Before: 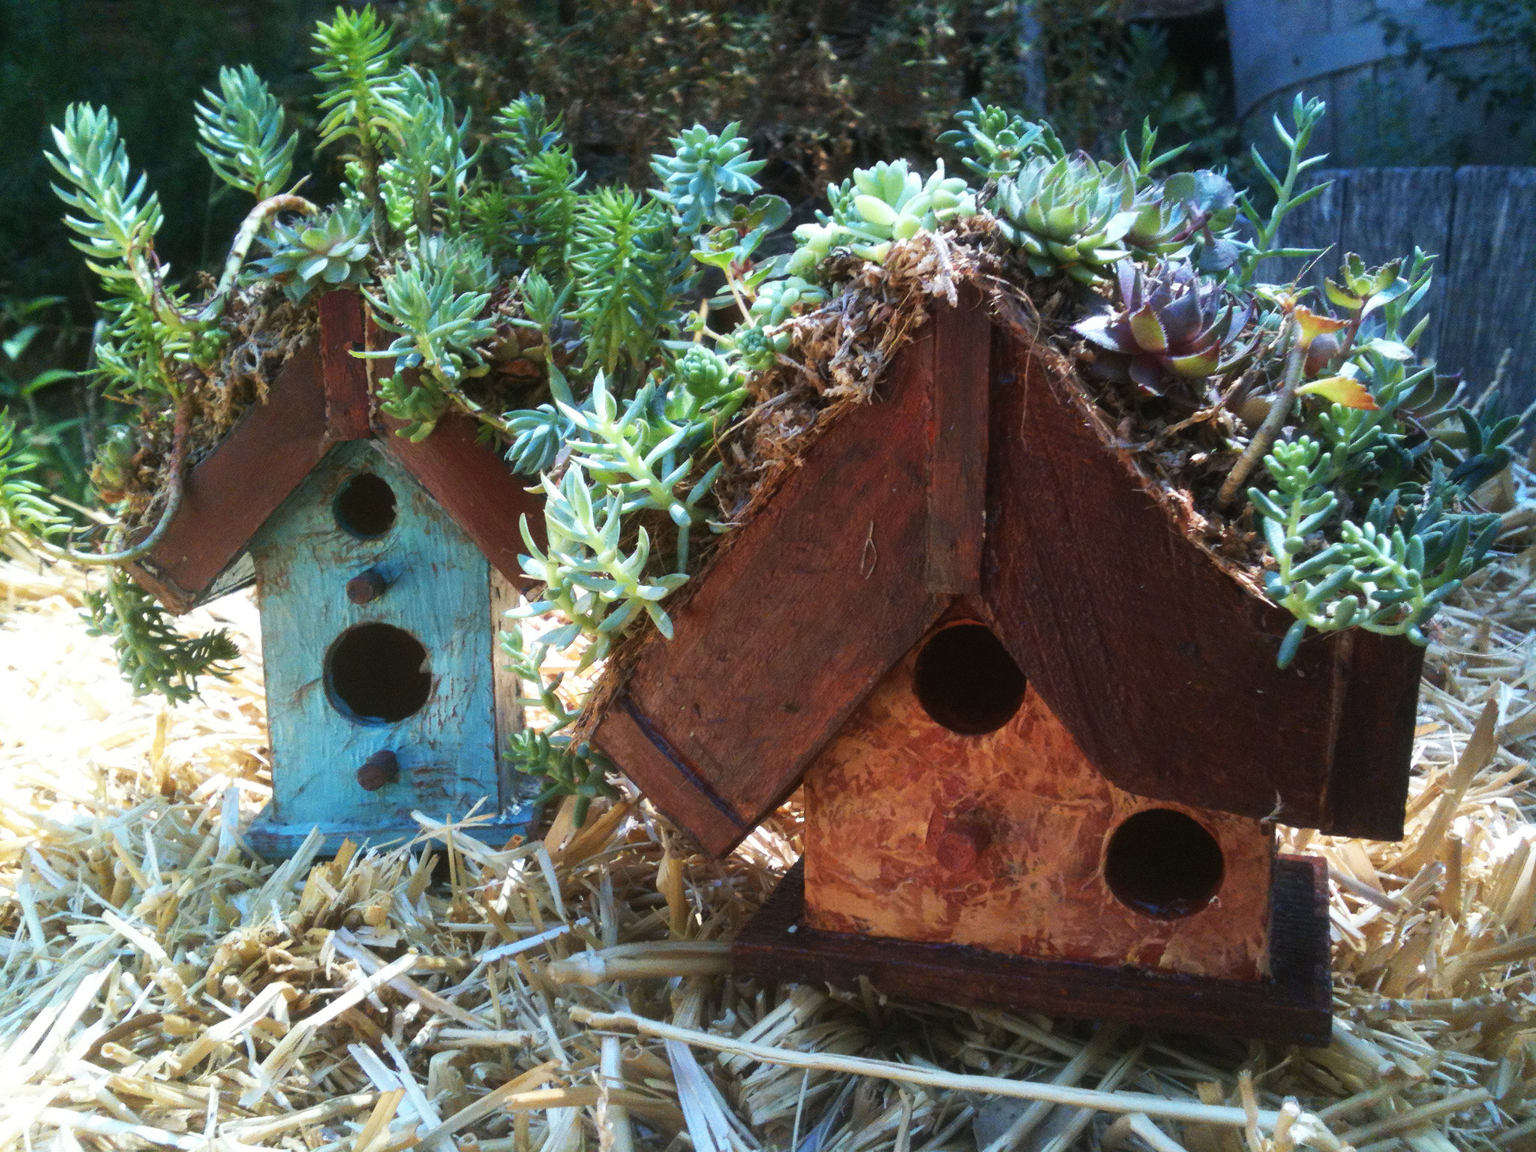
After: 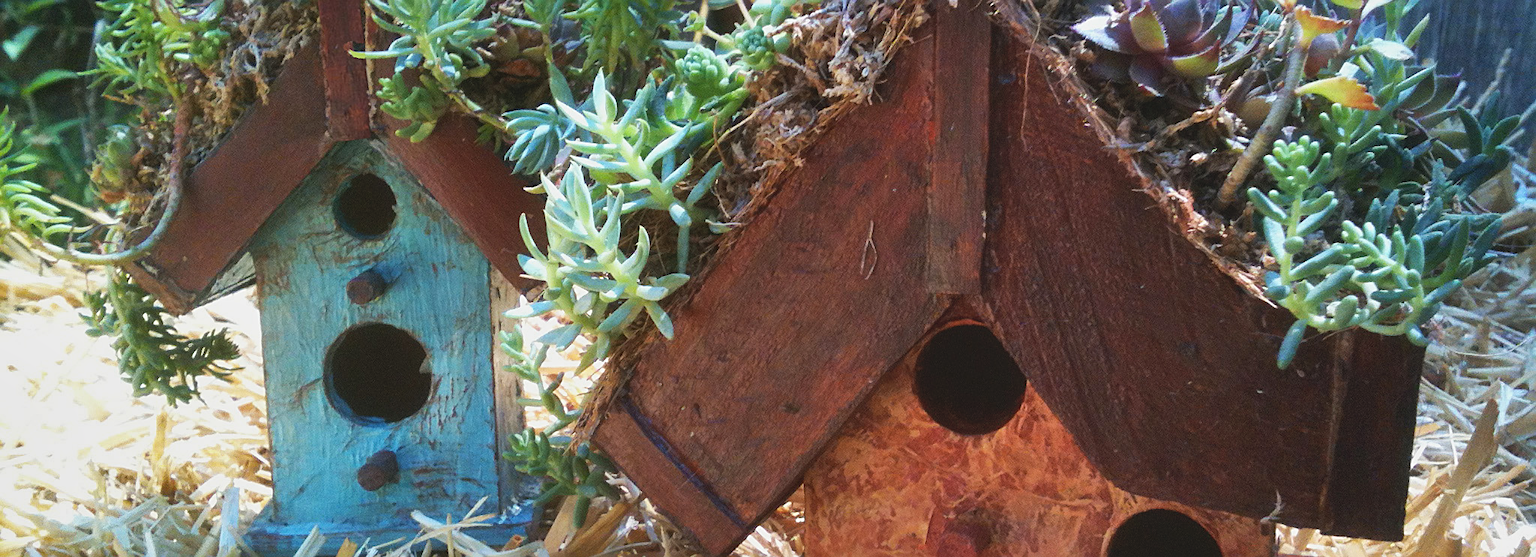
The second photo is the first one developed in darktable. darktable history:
tone equalizer: on, module defaults
crop and rotate: top 26.056%, bottom 25.543%
sharpen: on, module defaults
shadows and highlights: radius 133.83, soften with gaussian
contrast brightness saturation: contrast -0.11
